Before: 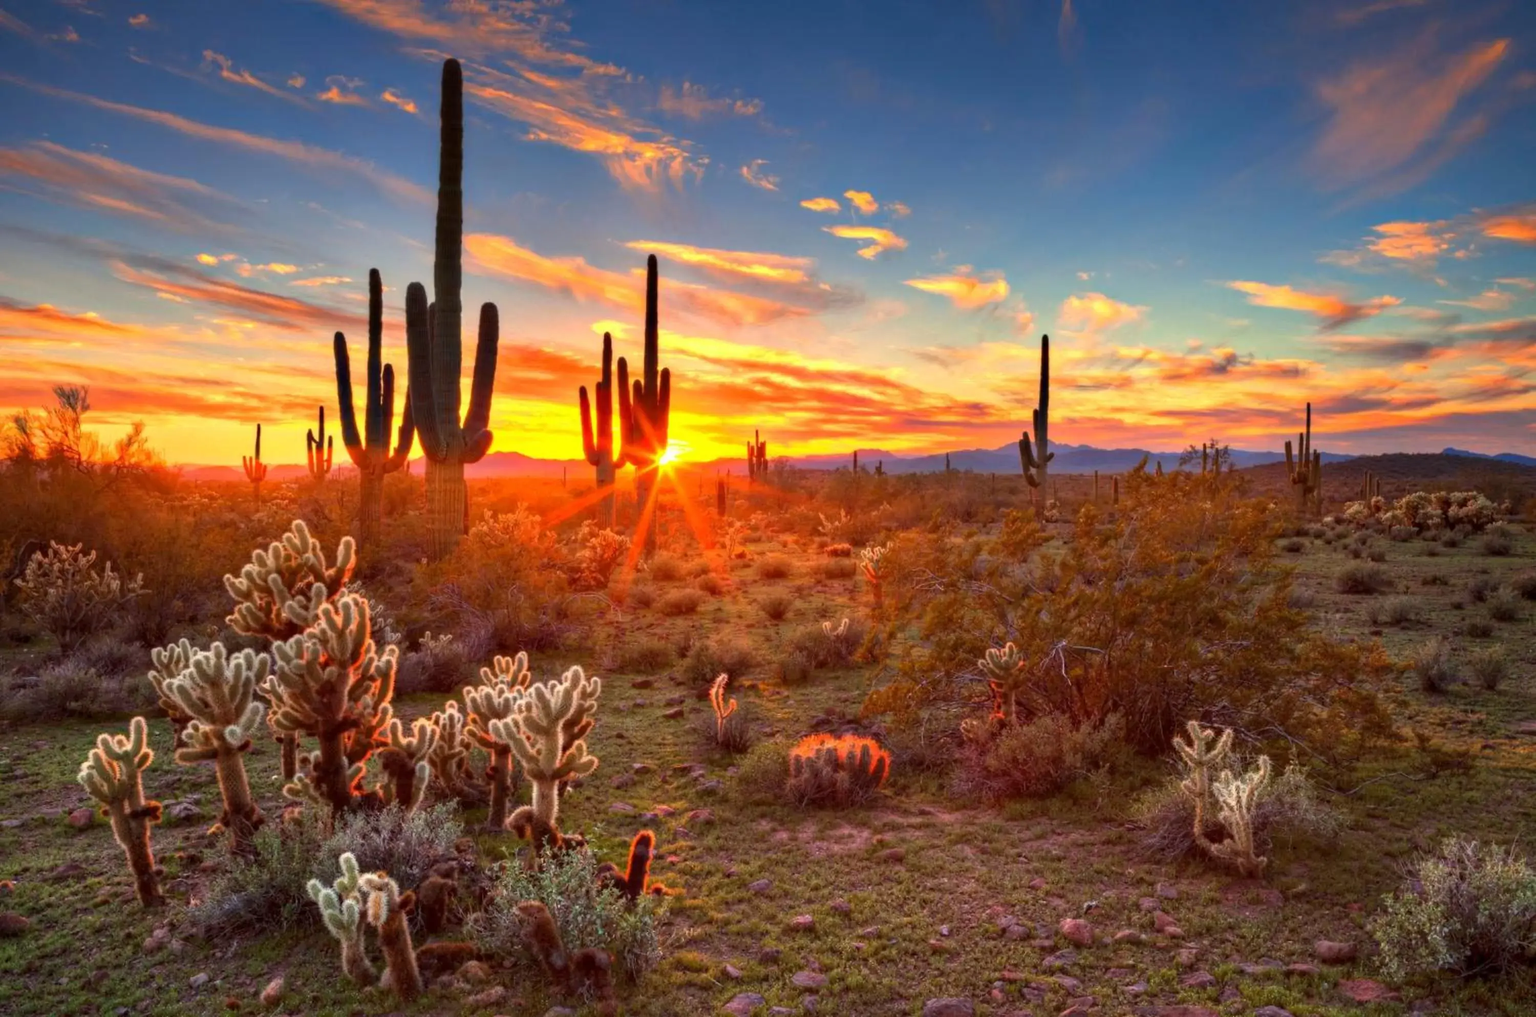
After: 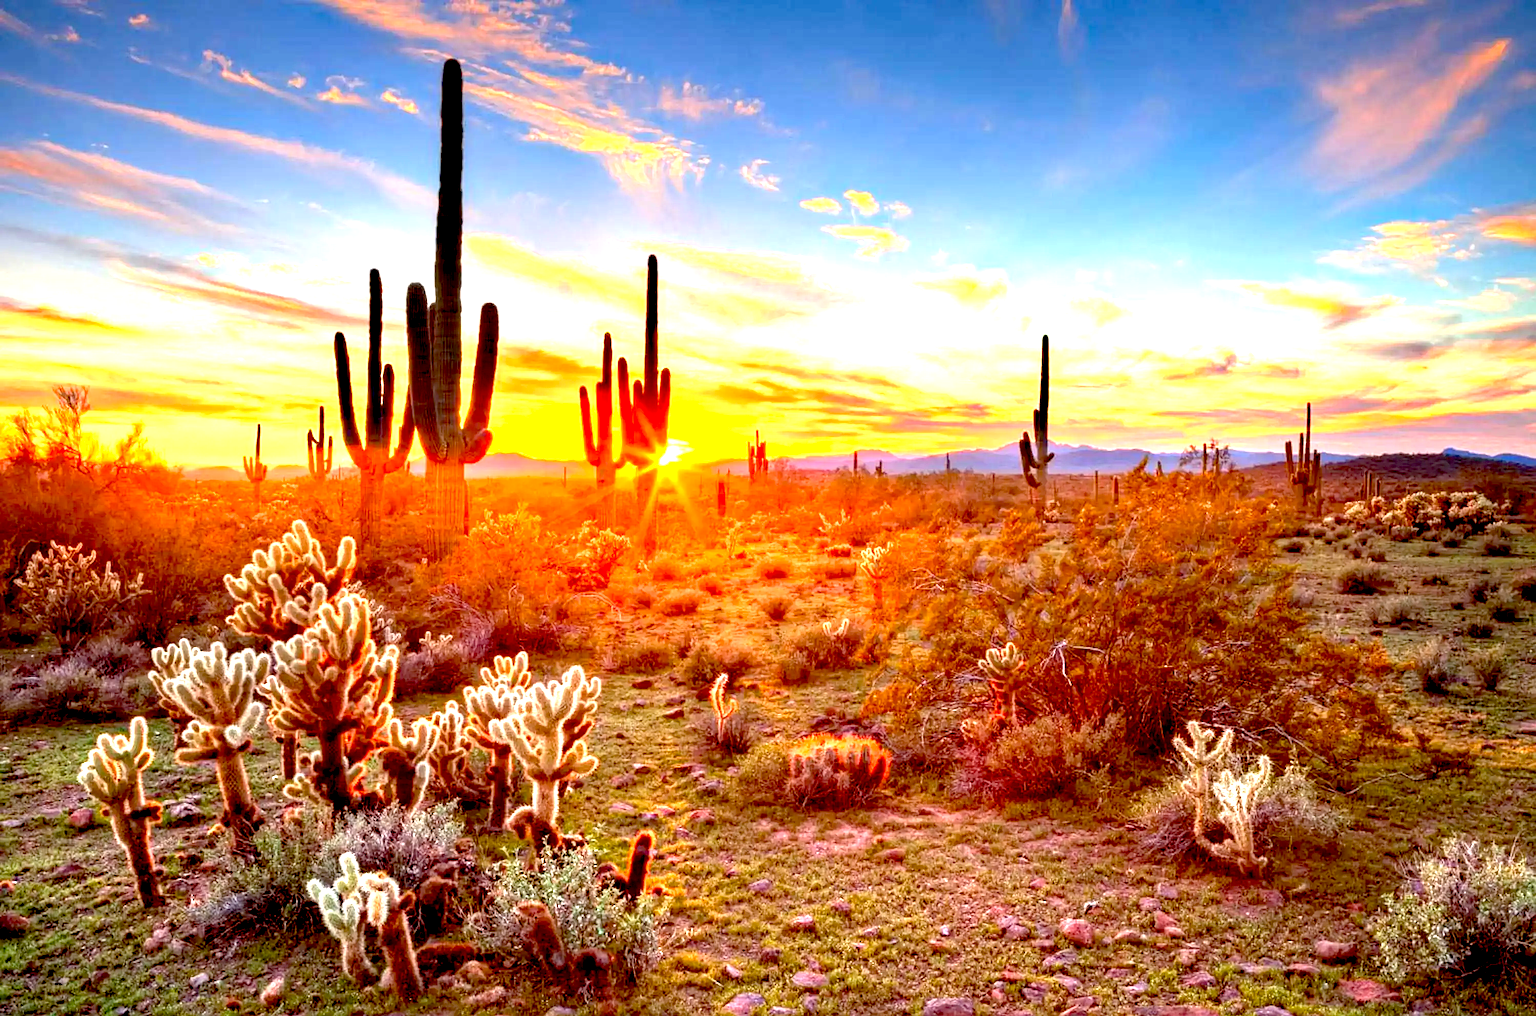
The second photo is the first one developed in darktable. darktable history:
exposure: black level correction 0.016, exposure 1.774 EV, compensate highlight preservation false
sharpen: on, module defaults
